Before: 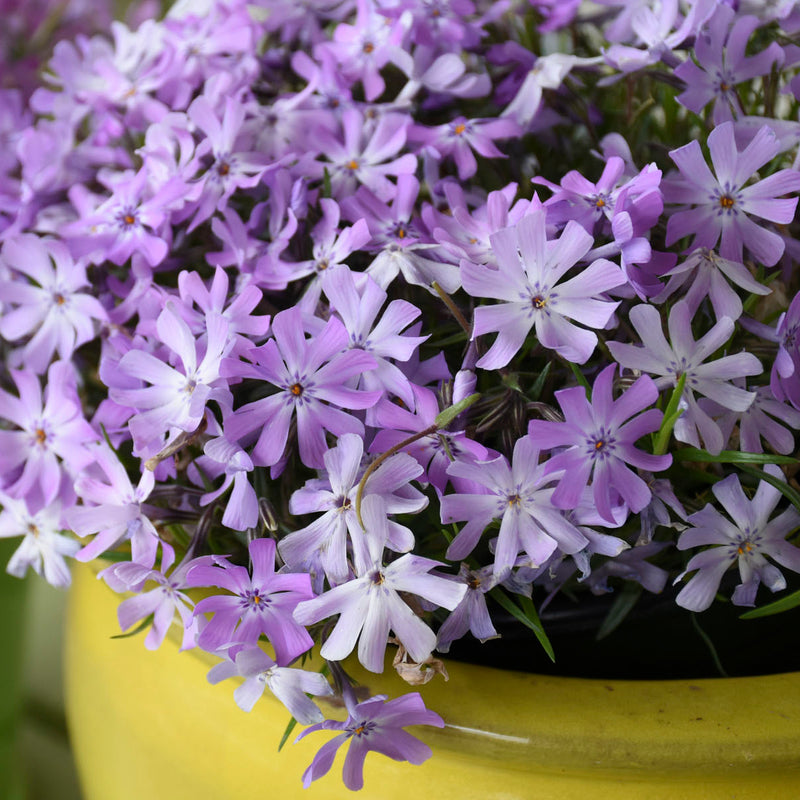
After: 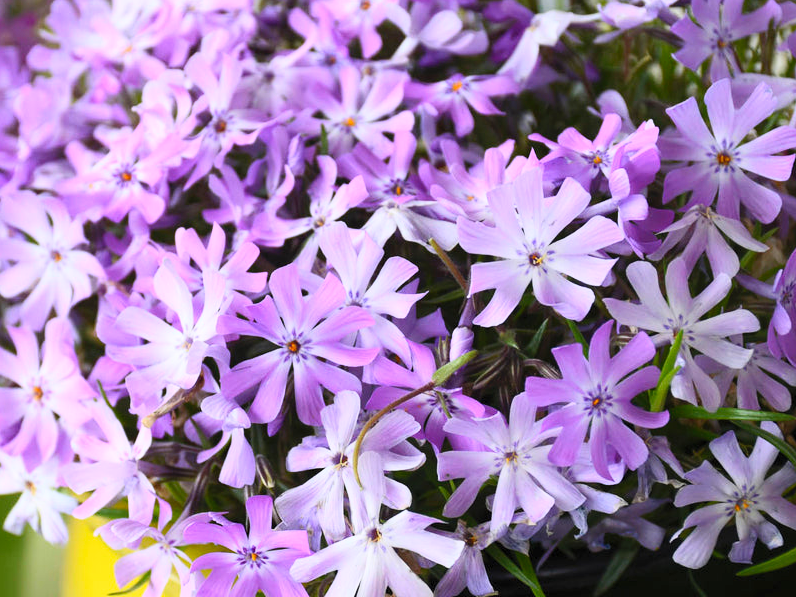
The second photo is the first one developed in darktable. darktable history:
crop: left 0.387%, top 5.469%, bottom 19.809%
contrast brightness saturation: contrast 0.24, brightness 0.26, saturation 0.39
